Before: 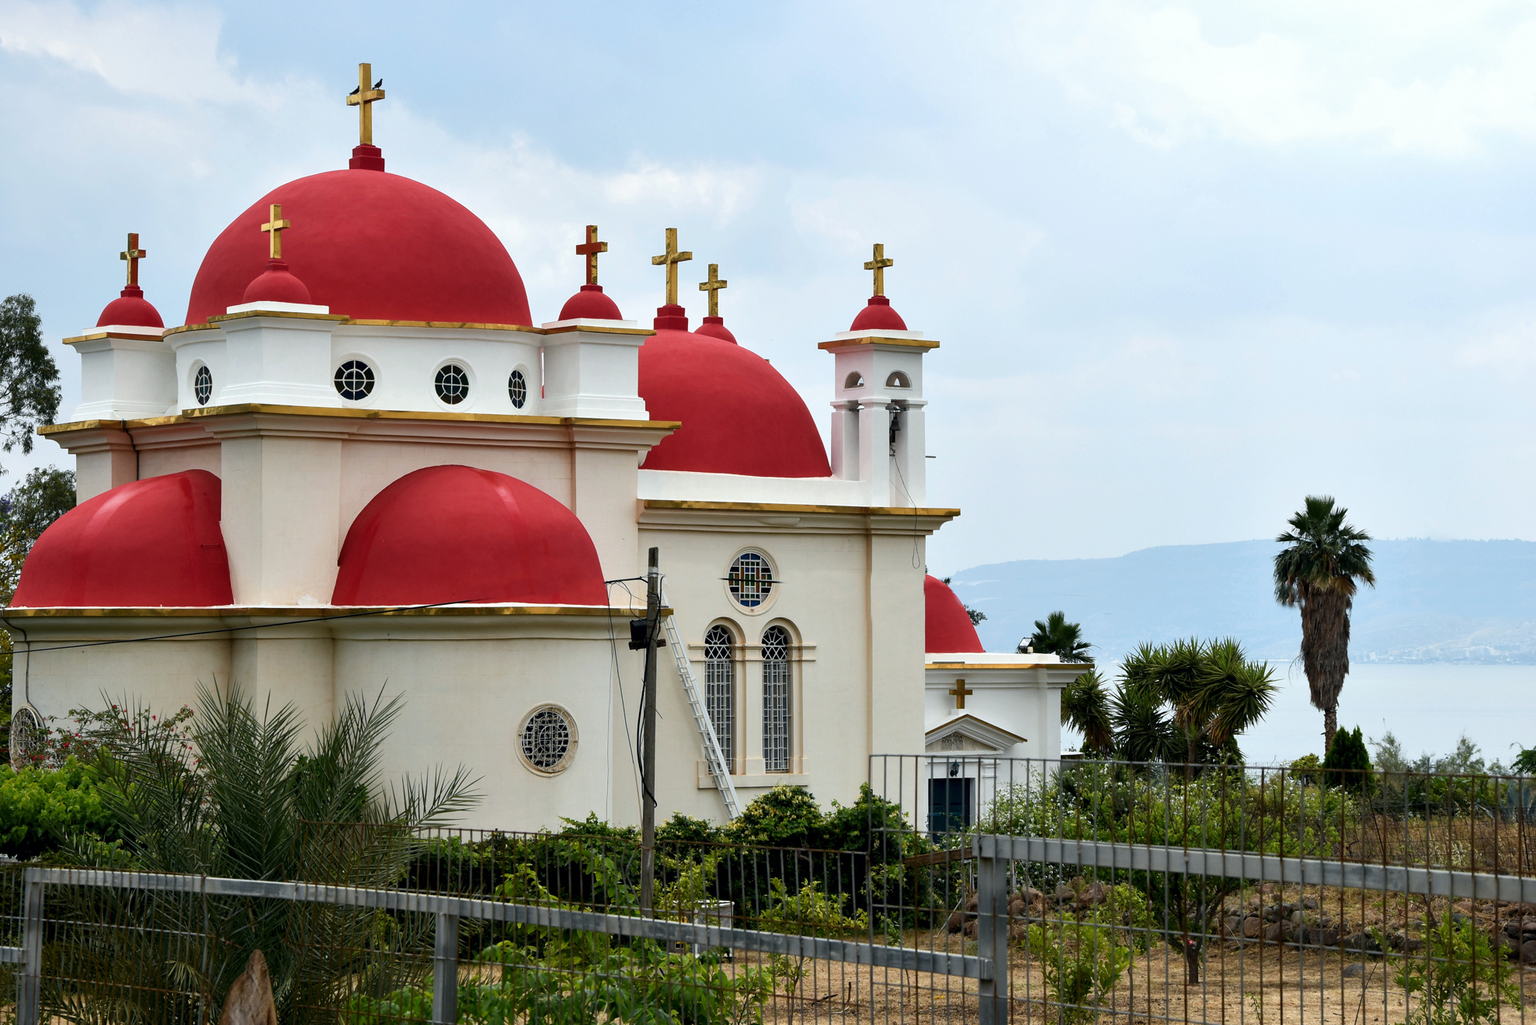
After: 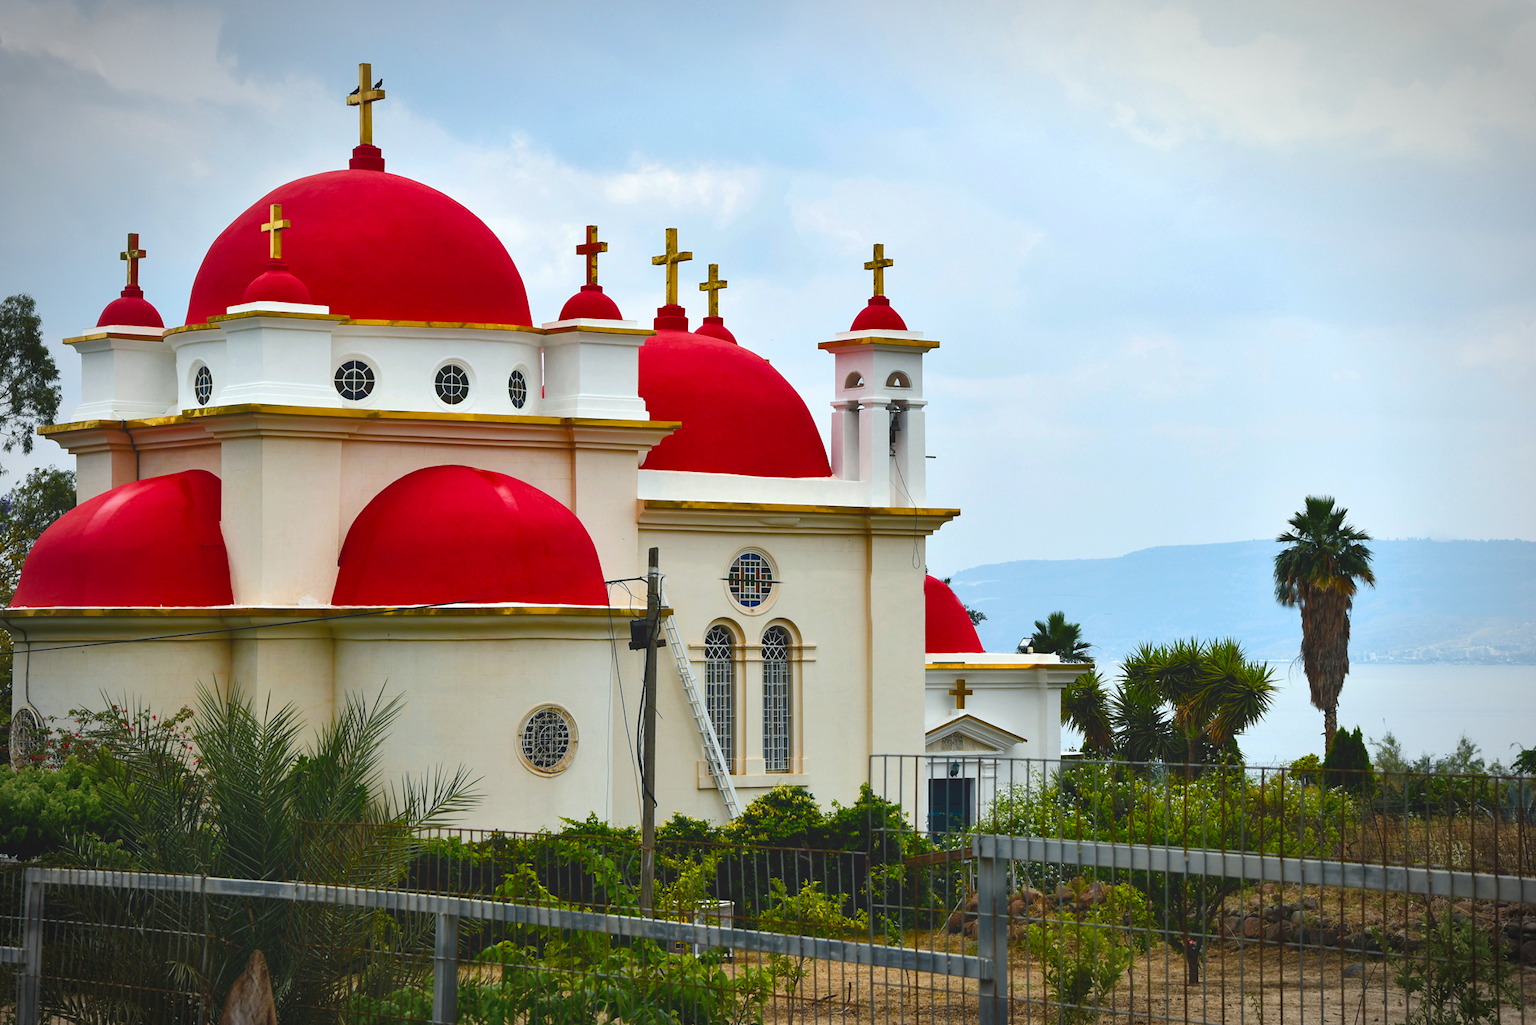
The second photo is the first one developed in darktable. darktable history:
shadows and highlights: radius 128.24, shadows 30.53, highlights -30.8, low approximation 0.01, soften with gaussian
vignetting: brightness -0.537, saturation -0.507, automatic ratio true
color balance rgb: global offset › luminance 1.522%, perceptual saturation grading › global saturation 34.854%, perceptual saturation grading › highlights -29.891%, perceptual saturation grading › shadows 35.092%, global vibrance 40.014%
levels: mode automatic
